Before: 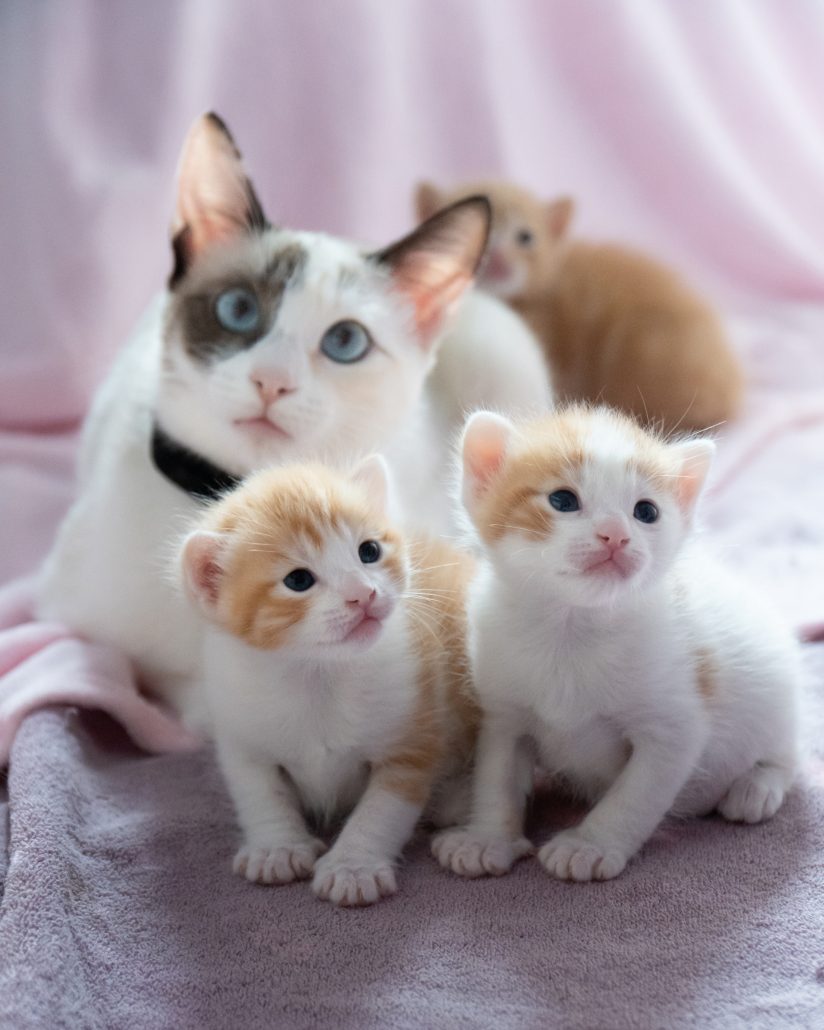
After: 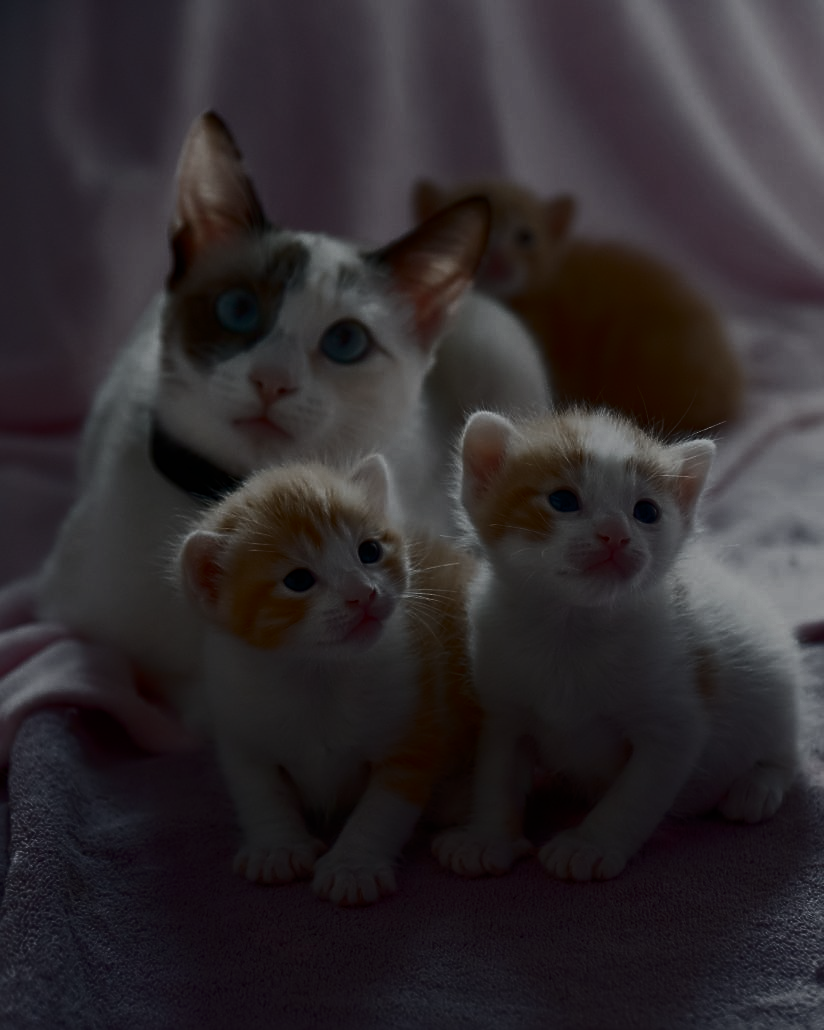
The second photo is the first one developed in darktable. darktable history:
exposure: exposure -2.365 EV, compensate highlight preservation false
contrast brightness saturation: contrast 0.946, brightness 0.19
sharpen: on, module defaults
